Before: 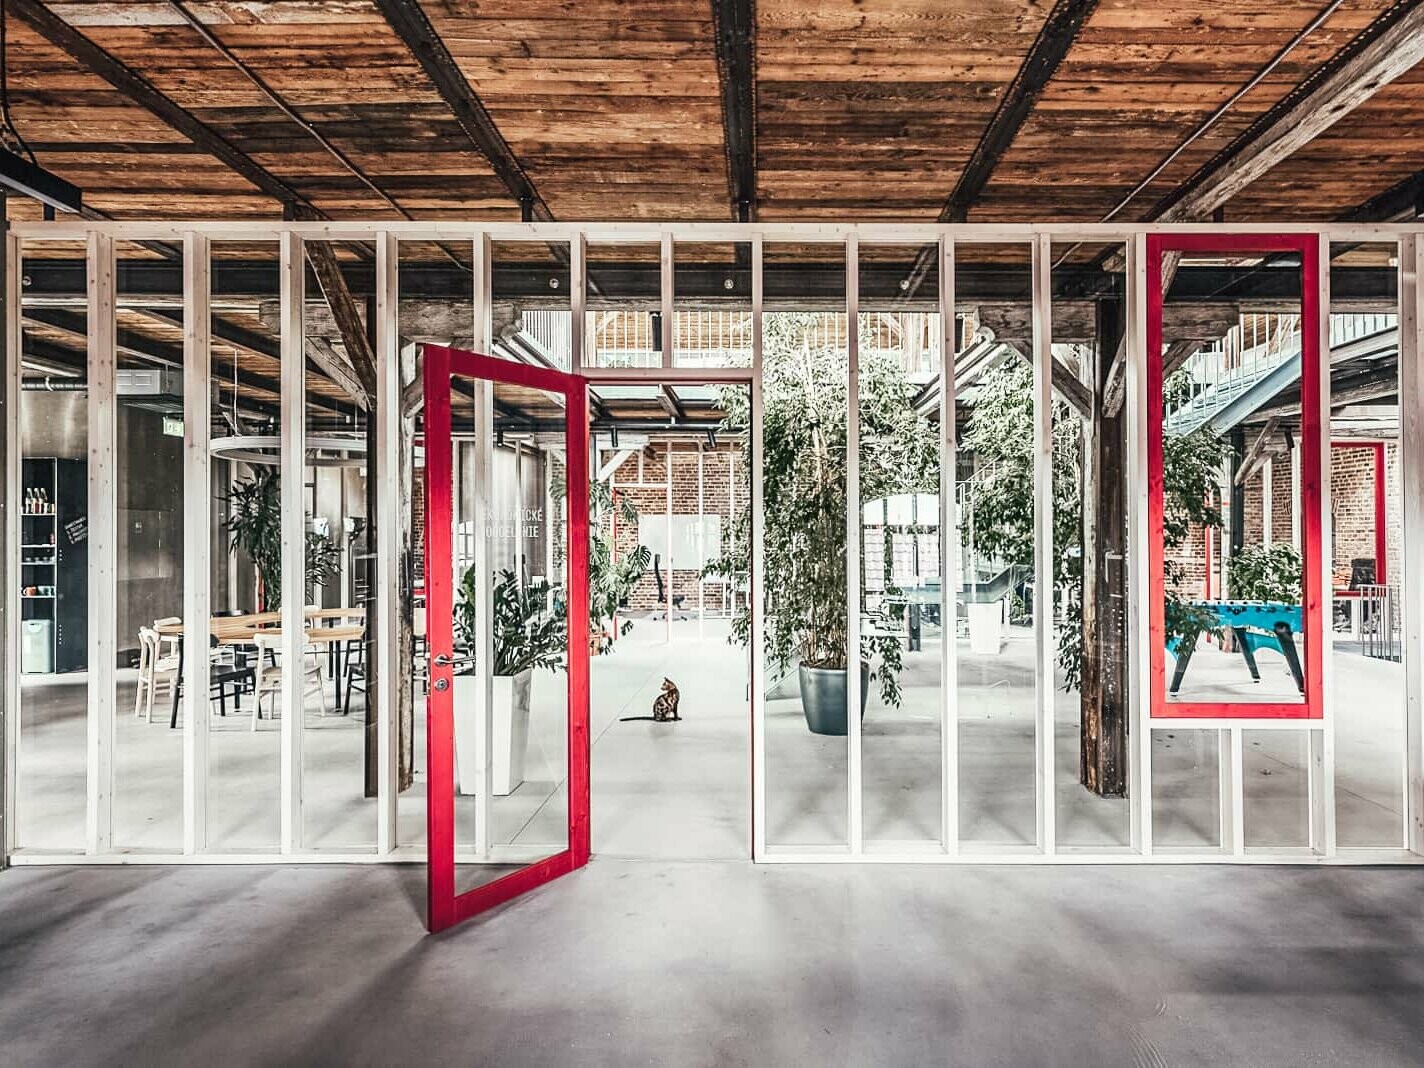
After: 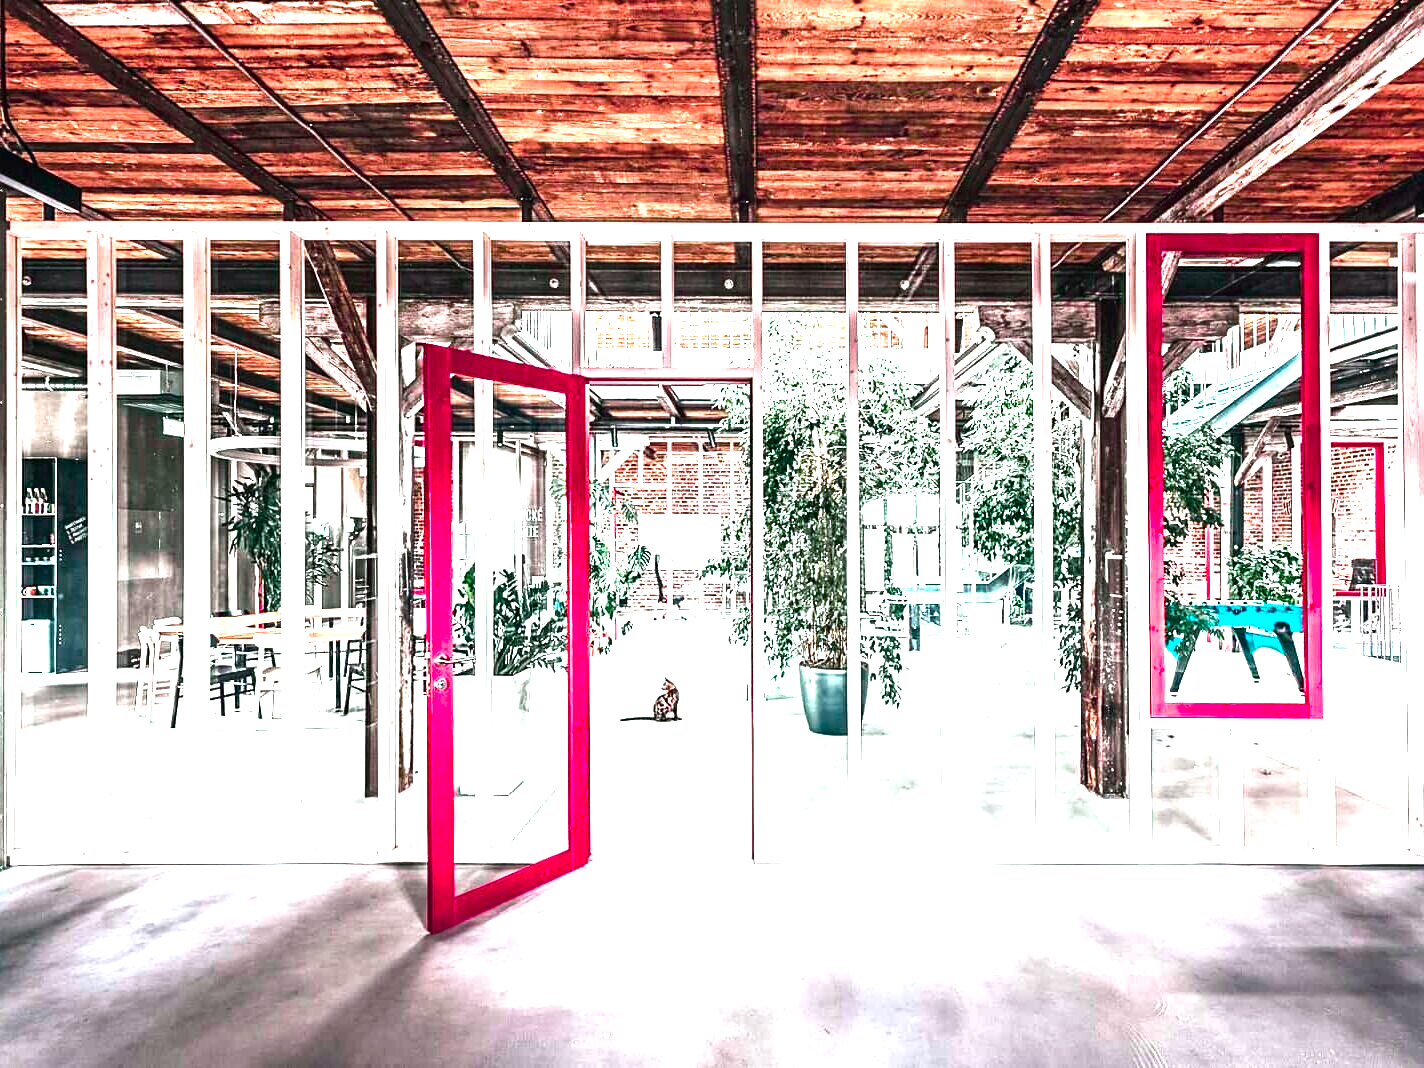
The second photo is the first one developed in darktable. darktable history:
white balance: red 0.98, blue 1.034
exposure: black level correction 0, exposure 1.173 EV, compensate exposure bias true, compensate highlight preservation false
color balance rgb: linear chroma grading › global chroma 9%, perceptual saturation grading › global saturation 36%, perceptual saturation grading › shadows 35%, perceptual brilliance grading › global brilliance 15%, perceptual brilliance grading › shadows -35%, global vibrance 15%
tone curve: curves: ch0 [(0, 0) (0.059, 0.027) (0.162, 0.125) (0.304, 0.279) (0.547, 0.532) (0.828, 0.815) (1, 0.983)]; ch1 [(0, 0) (0.23, 0.166) (0.34, 0.308) (0.371, 0.337) (0.429, 0.411) (0.477, 0.462) (0.499, 0.498) (0.529, 0.537) (0.559, 0.582) (0.743, 0.798) (1, 1)]; ch2 [(0, 0) (0.431, 0.414) (0.498, 0.503) (0.524, 0.528) (0.568, 0.546) (0.6, 0.597) (0.634, 0.645) (0.728, 0.742) (1, 1)], color space Lab, independent channels, preserve colors none
color contrast: blue-yellow contrast 0.62
